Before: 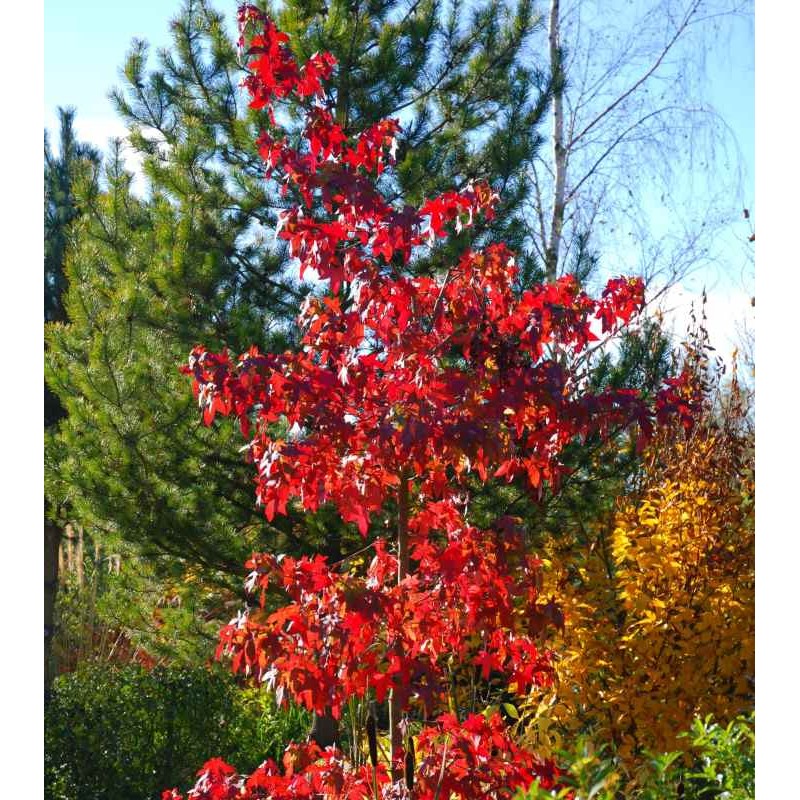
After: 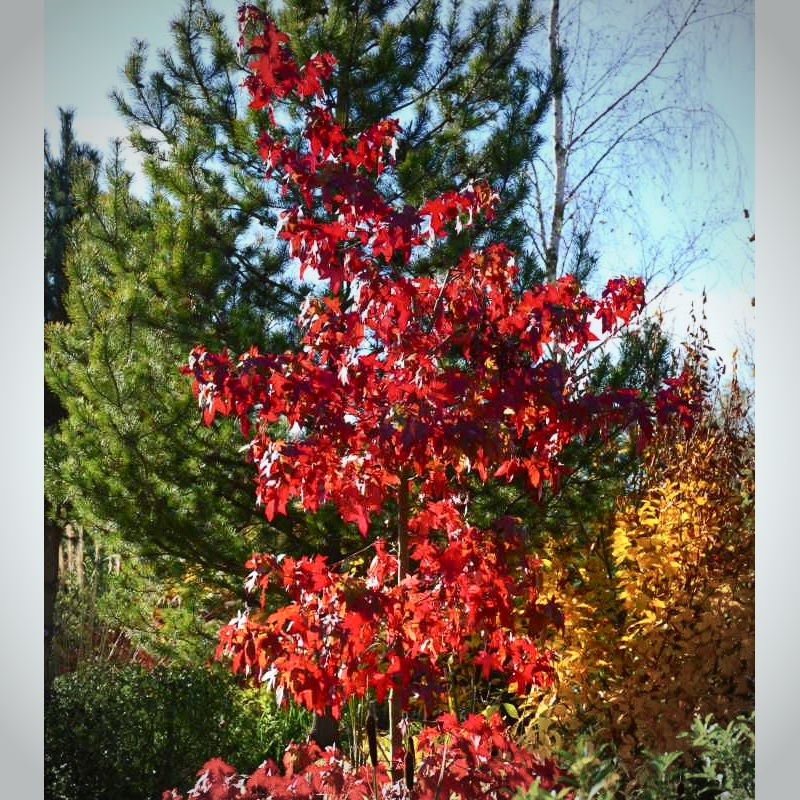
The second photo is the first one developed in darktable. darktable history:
graduated density: on, module defaults
contrast brightness saturation: contrast 0.24, brightness 0.09
vignetting: fall-off start 79.88%
color correction: highlights a* -2.73, highlights b* -2.09, shadows a* 2.41, shadows b* 2.73
